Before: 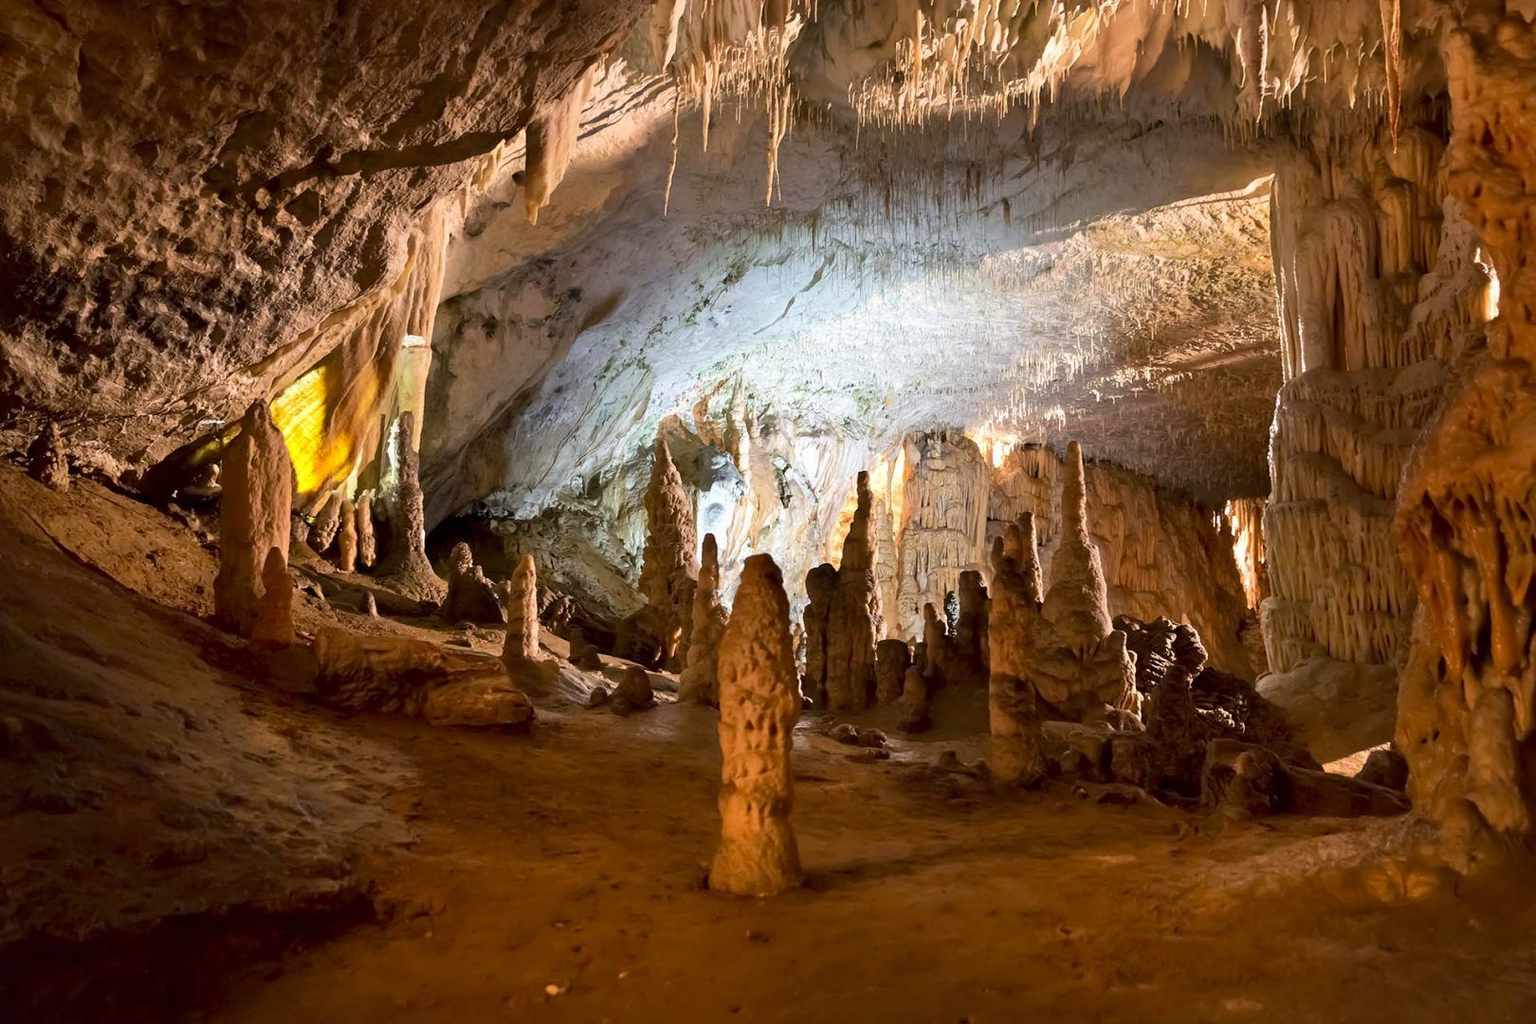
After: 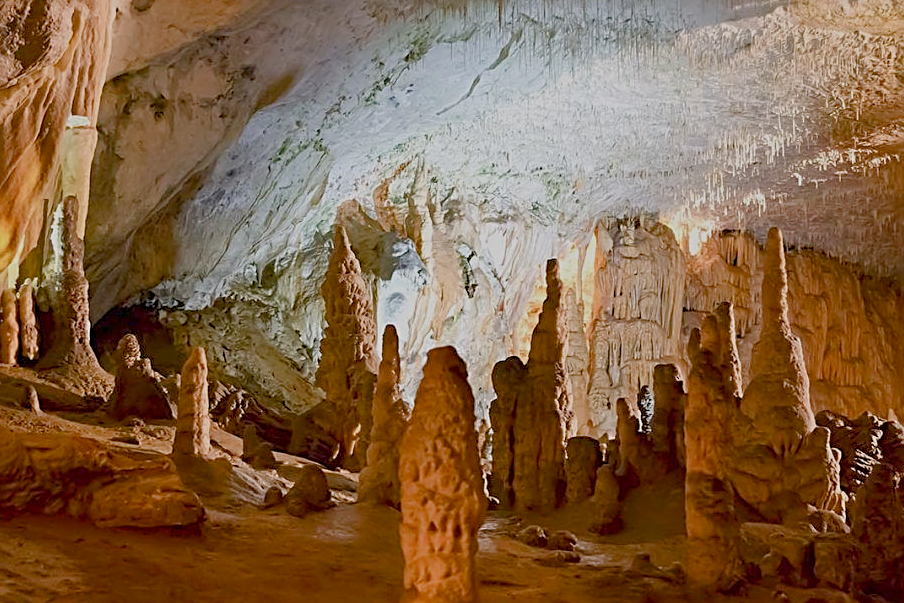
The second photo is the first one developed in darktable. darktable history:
color balance rgb: shadows lift › chroma 1%, shadows lift › hue 113°, highlights gain › chroma 0.2%, highlights gain › hue 333°, perceptual saturation grading › global saturation 20%, perceptual saturation grading › highlights -50%, perceptual saturation grading › shadows 25%, contrast -30%
crop and rotate: left 22.13%, top 22.054%, right 22.026%, bottom 22.102%
sharpen: radius 2.531, amount 0.628
